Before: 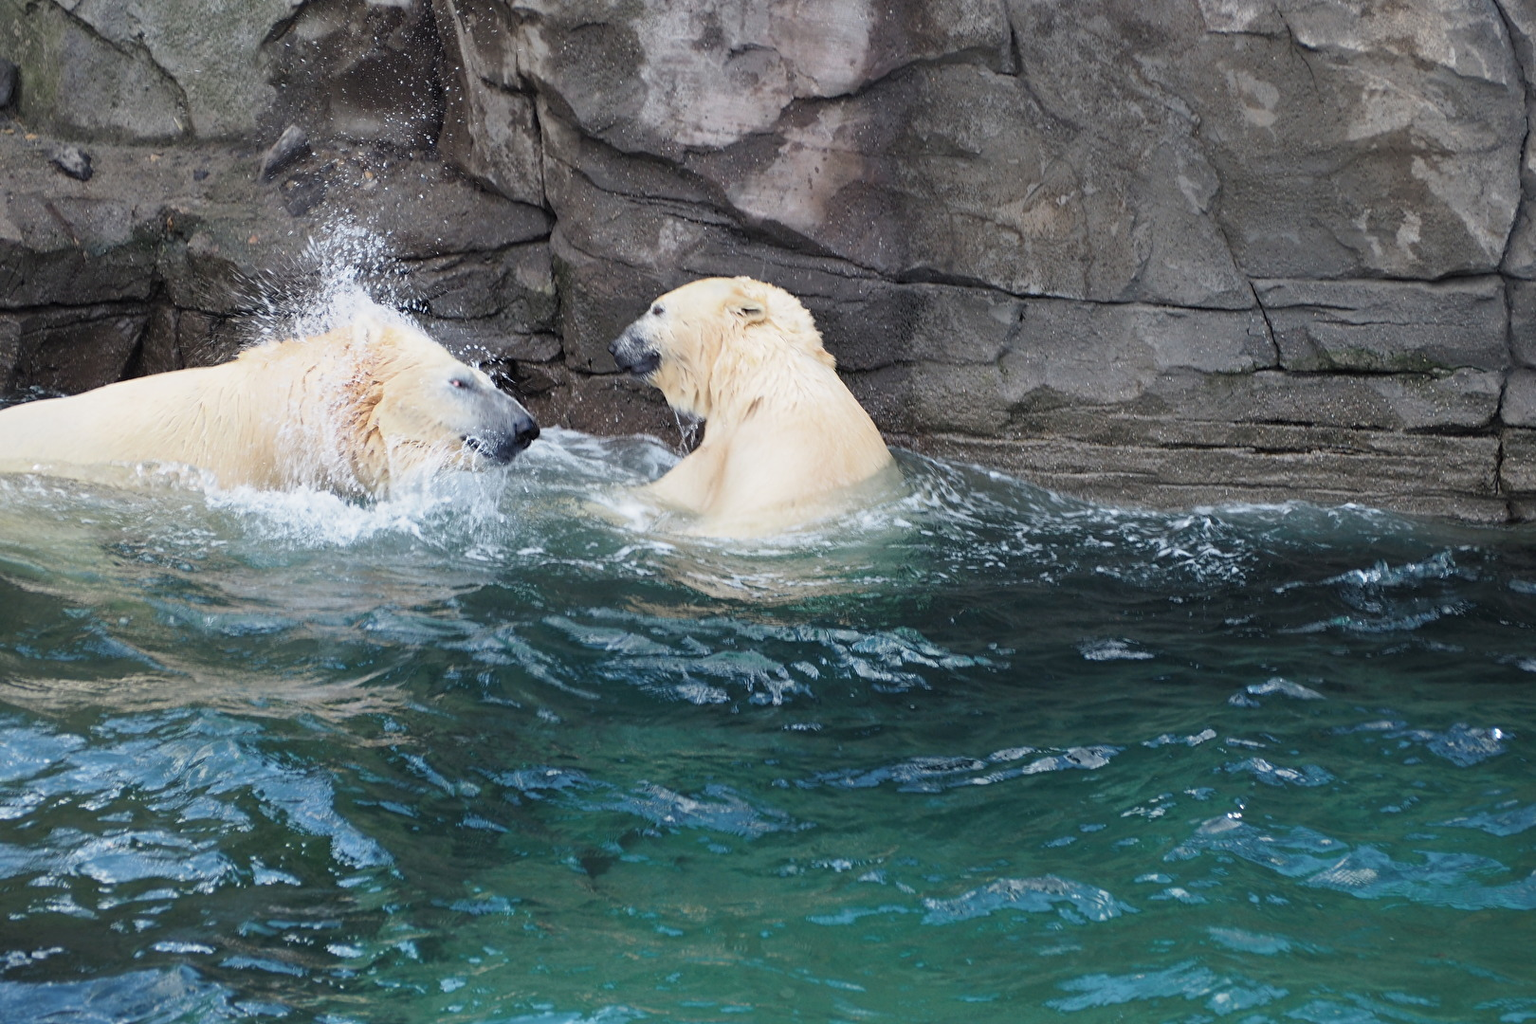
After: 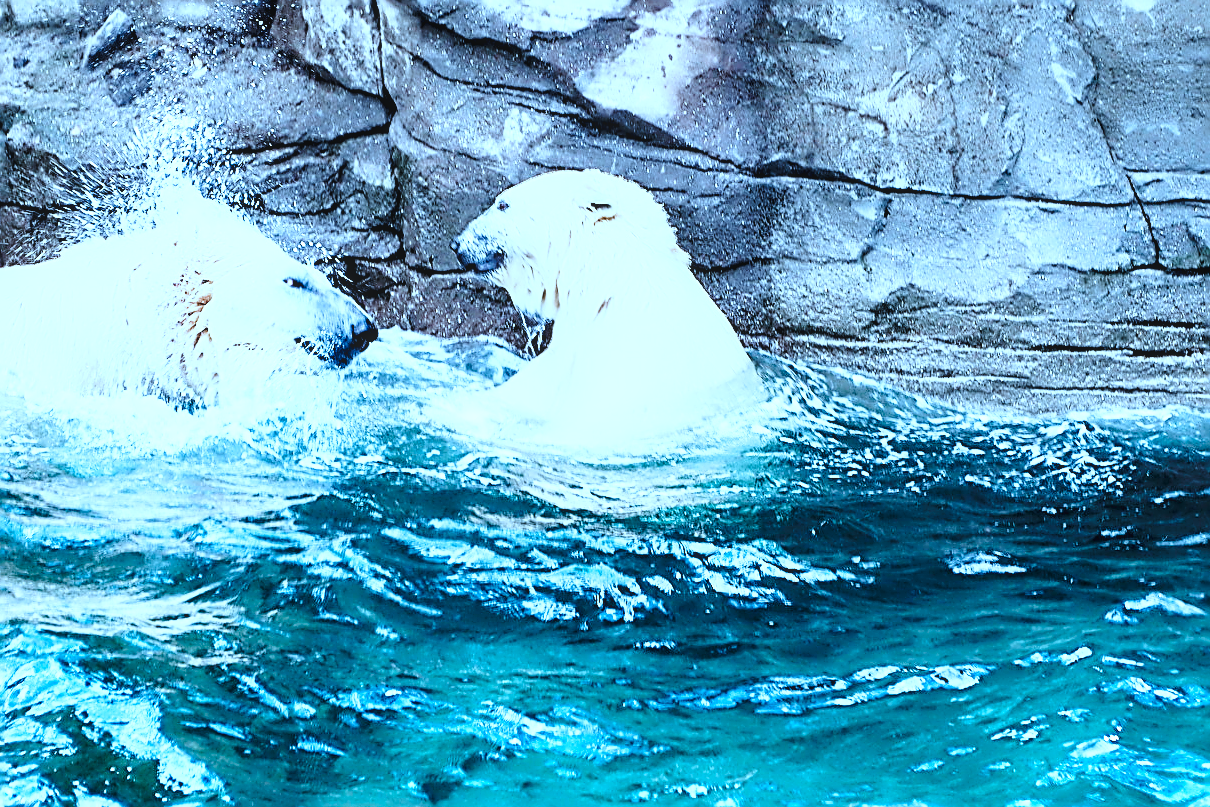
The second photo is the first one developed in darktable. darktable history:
crop and rotate: left 11.831%, top 11.346%, right 13.429%, bottom 13.899%
contrast equalizer: y [[0.783, 0.666, 0.575, 0.77, 0.556, 0.501], [0.5 ×6], [0.5 ×6], [0, 0.02, 0.272, 0.399, 0.062, 0], [0 ×6]]
color correction: highlights a* -9.73, highlights b* -21.22
base curve: curves: ch0 [(0, 0) (0.028, 0.03) (0.121, 0.232) (0.46, 0.748) (0.859, 0.968) (1, 1)], preserve colors none
local contrast: detail 110%
exposure: black level correction 0, exposure 0.95 EV, compensate exposure bias true, compensate highlight preservation false
color calibration: illuminant as shot in camera, x 0.378, y 0.381, temperature 4093.13 K, saturation algorithm version 1 (2020)
sharpen: radius 1.685, amount 1.294
